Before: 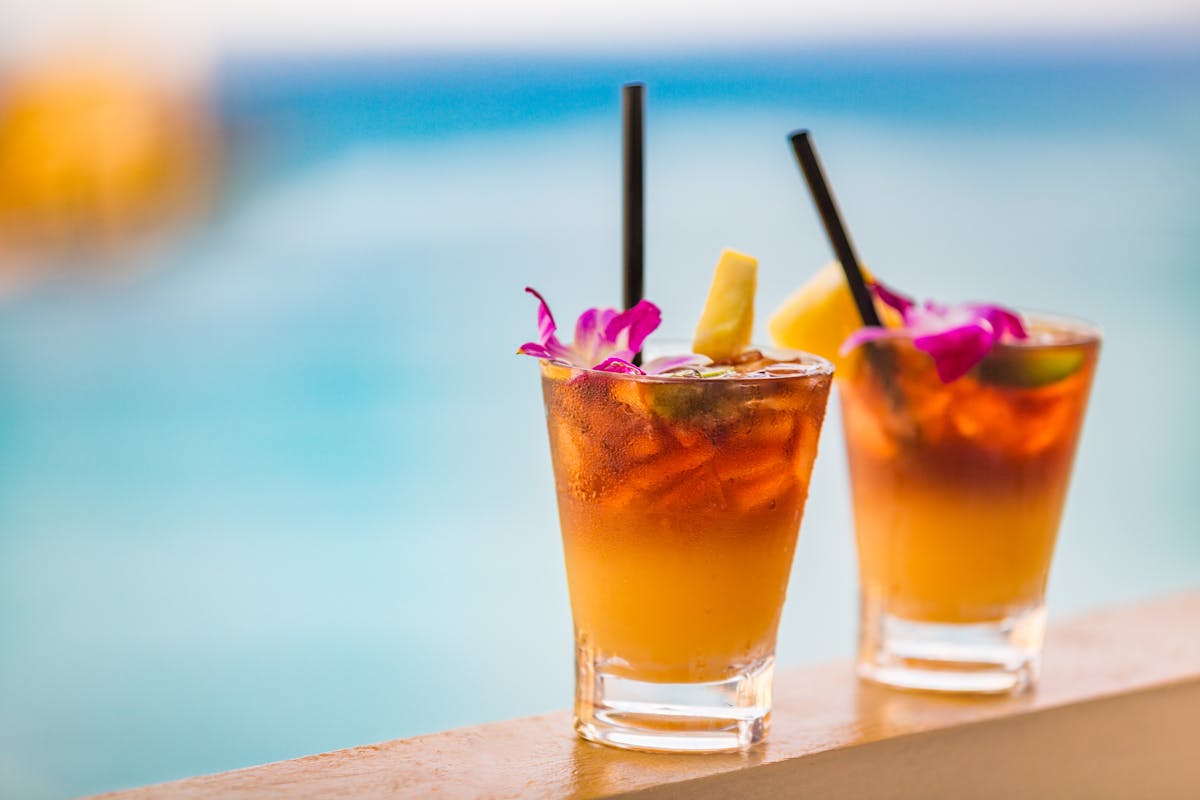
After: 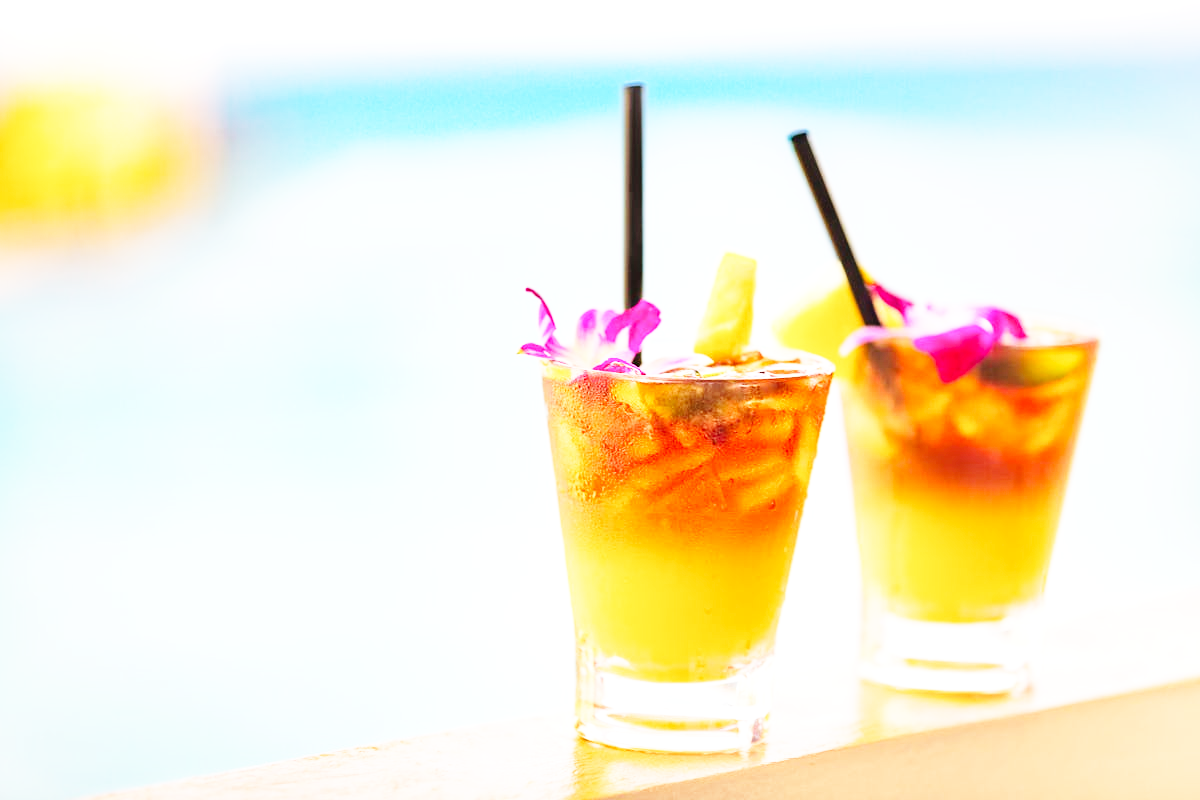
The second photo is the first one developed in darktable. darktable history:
exposure: exposure 0.562 EV, compensate exposure bias true, compensate highlight preservation false
base curve: curves: ch0 [(0, 0) (0.018, 0.026) (0.143, 0.37) (0.33, 0.731) (0.458, 0.853) (0.735, 0.965) (0.905, 0.986) (1, 1)], preserve colors none
